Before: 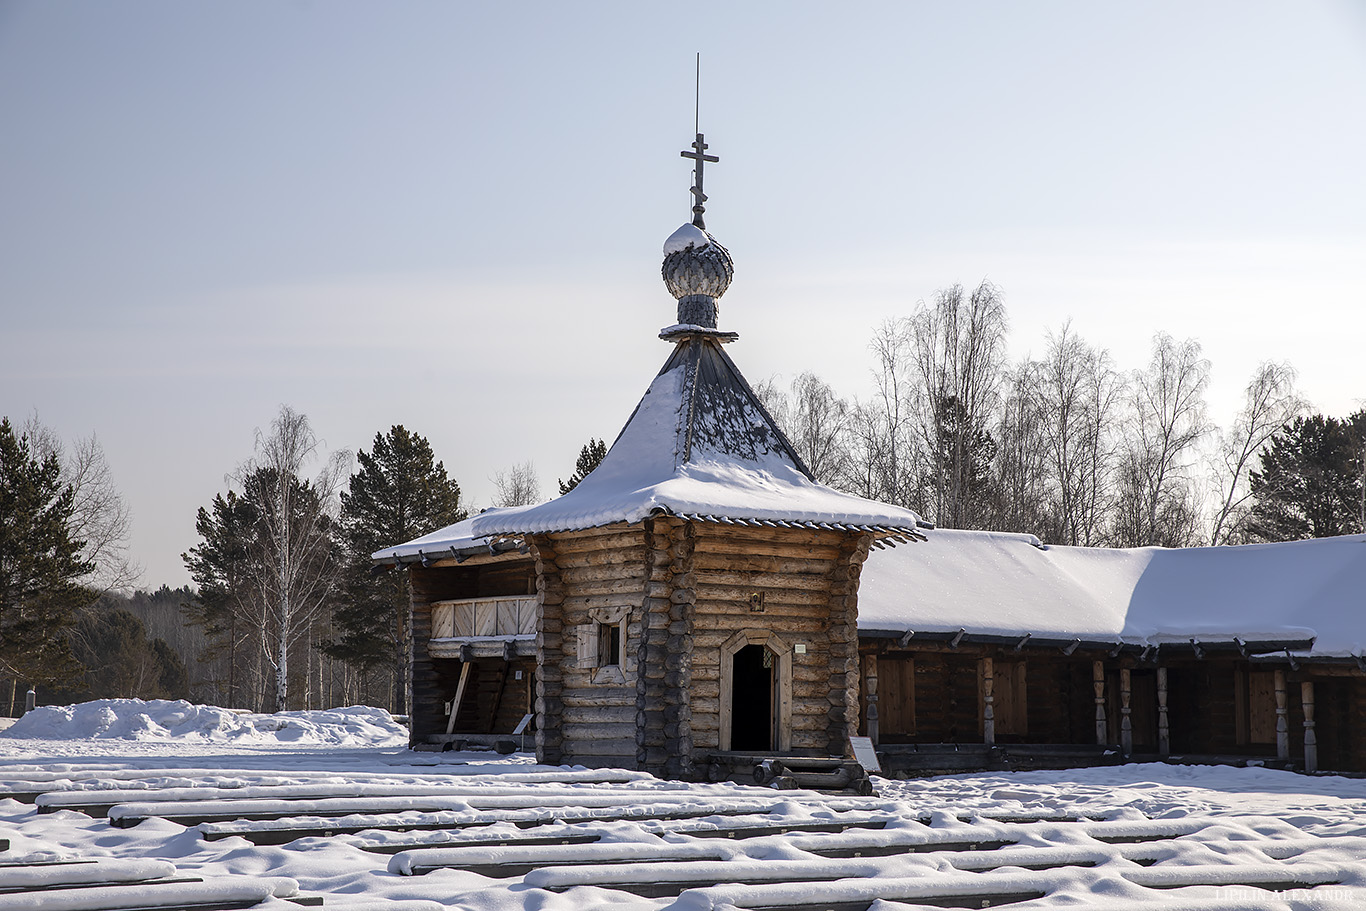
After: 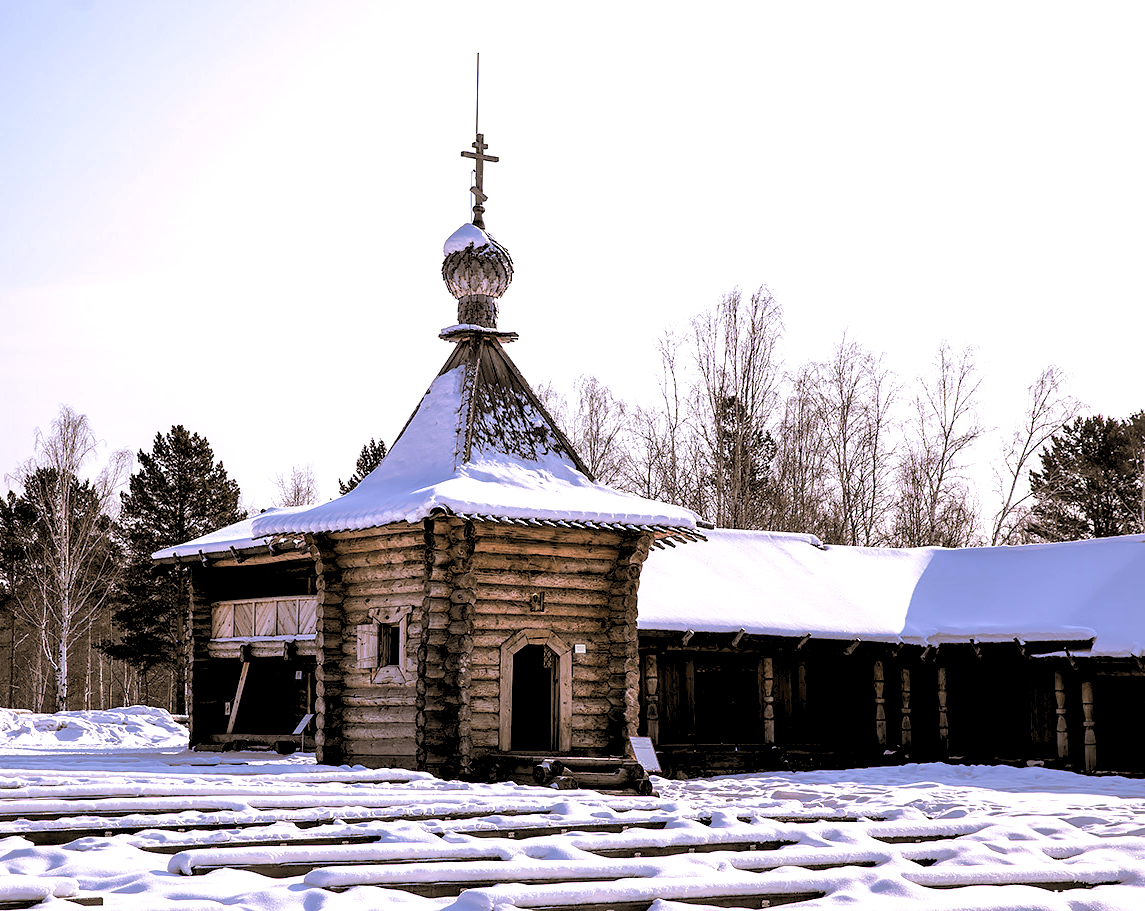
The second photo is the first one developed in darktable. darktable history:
split-toning: shadows › hue 37.98°, highlights › hue 185.58°, balance -55.261
crop: left 16.145%
white balance: red 1.066, blue 1.119
tone equalizer: -8 EV -0.417 EV, -7 EV -0.389 EV, -6 EV -0.333 EV, -5 EV -0.222 EV, -3 EV 0.222 EV, -2 EV 0.333 EV, -1 EV 0.389 EV, +0 EV 0.417 EV, edges refinement/feathering 500, mask exposure compensation -1.57 EV, preserve details no
rgb levels: levels [[0.013, 0.434, 0.89], [0, 0.5, 1], [0, 0.5, 1]]
